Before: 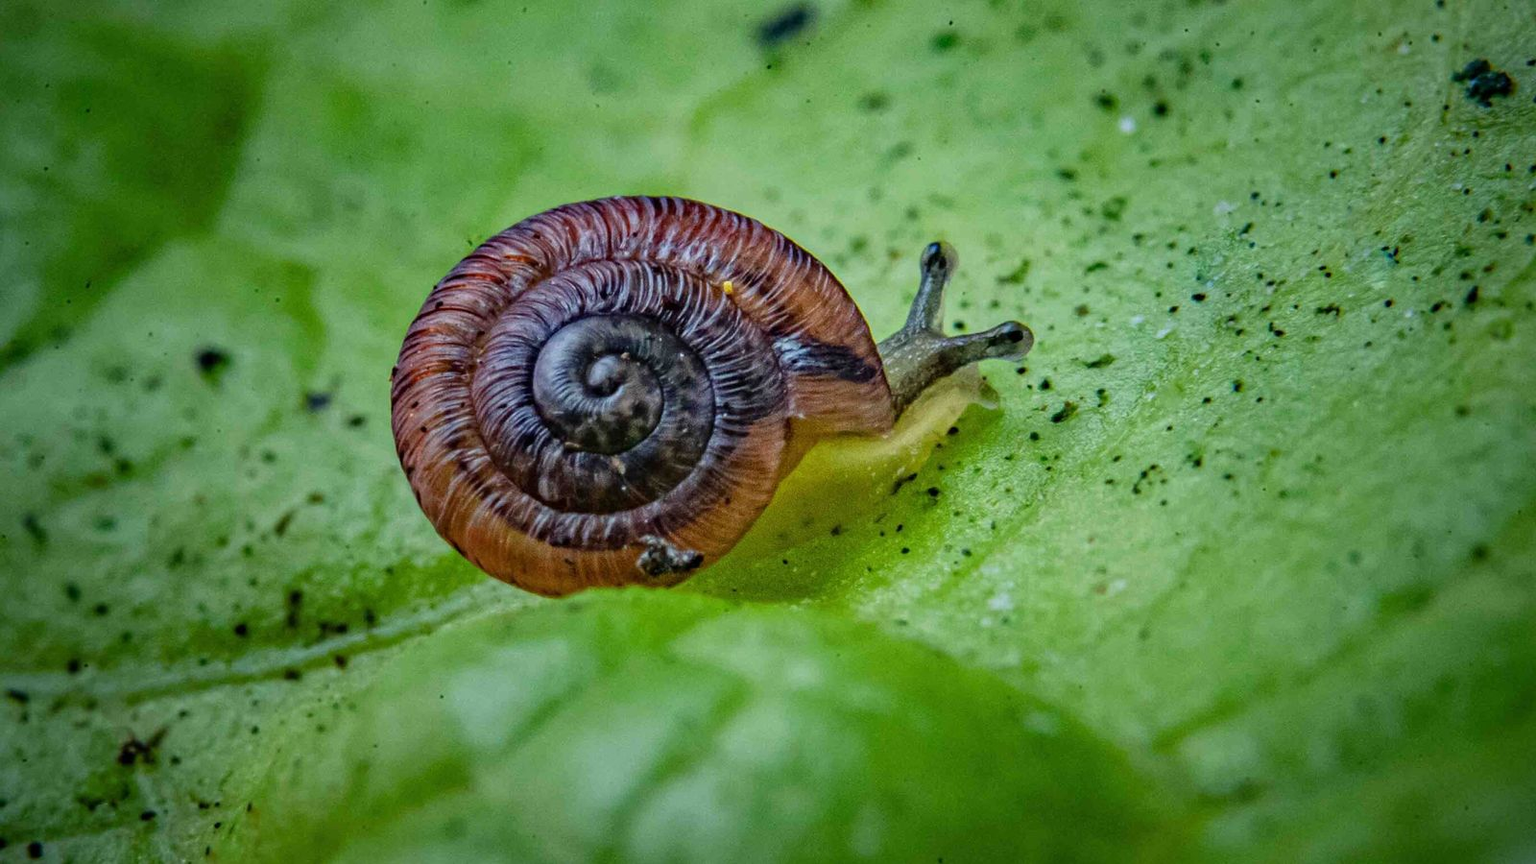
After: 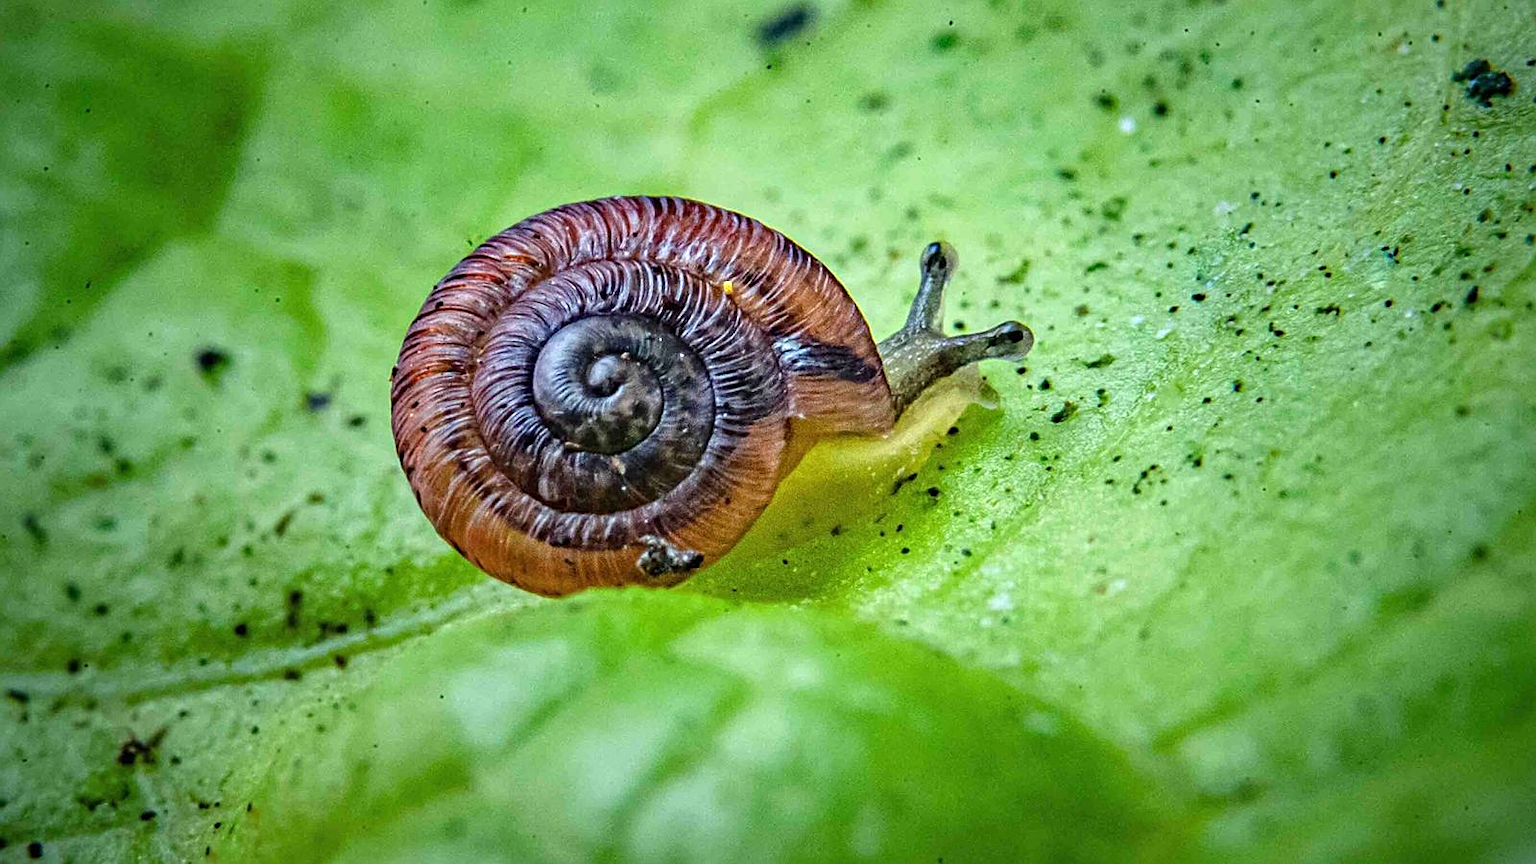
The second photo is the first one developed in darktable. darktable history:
exposure: black level correction 0, exposure 0.699 EV, compensate highlight preservation false
sharpen: on, module defaults
